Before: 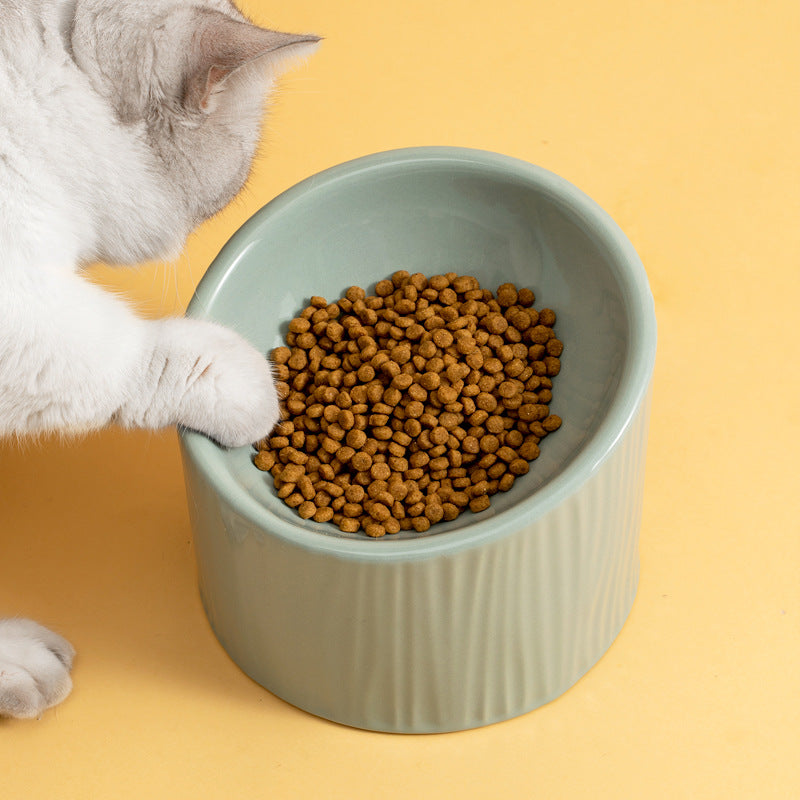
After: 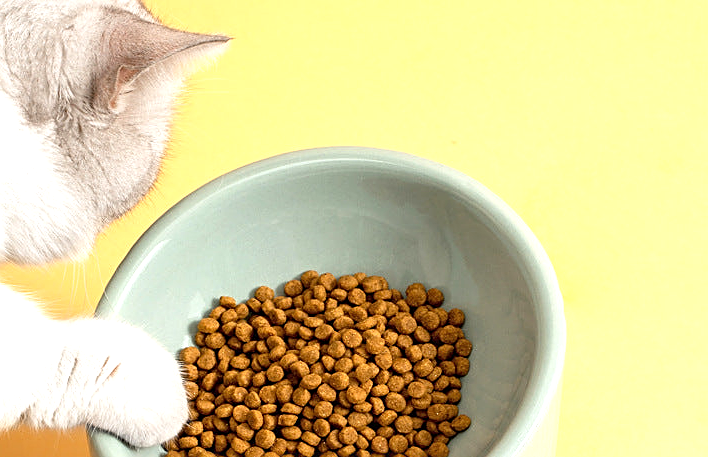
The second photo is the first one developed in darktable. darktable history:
exposure: black level correction 0, exposure 0.691 EV, compensate highlight preservation false
crop and rotate: left 11.471%, bottom 42.85%
sharpen: amount 0.499
tone equalizer: on, module defaults
